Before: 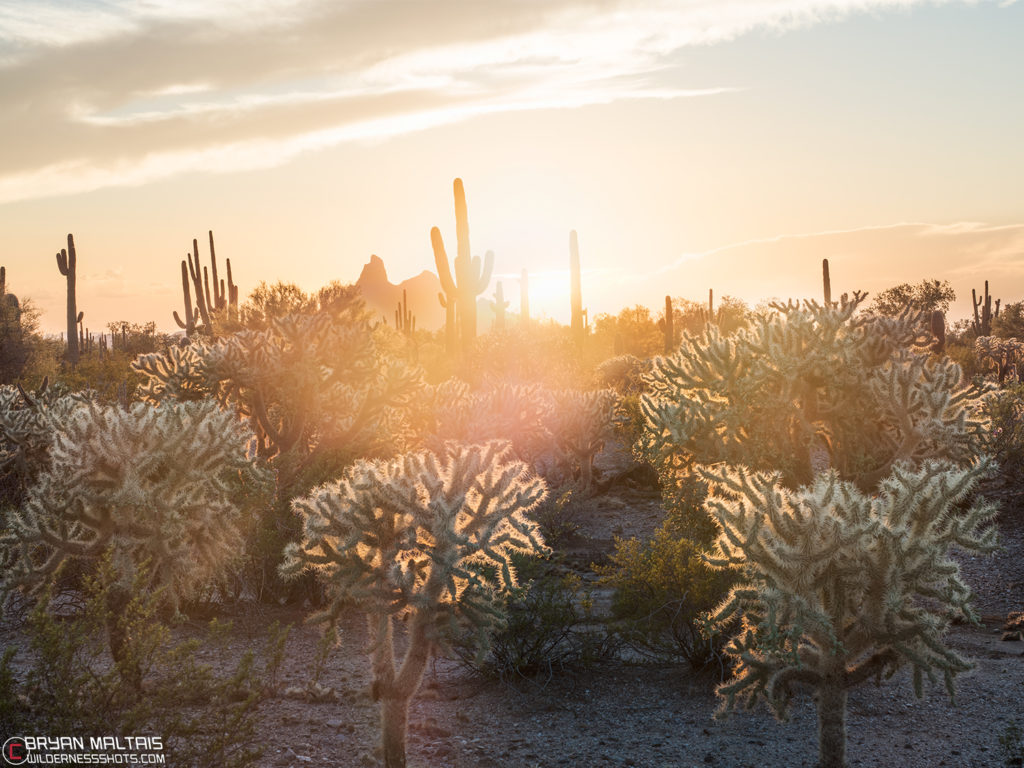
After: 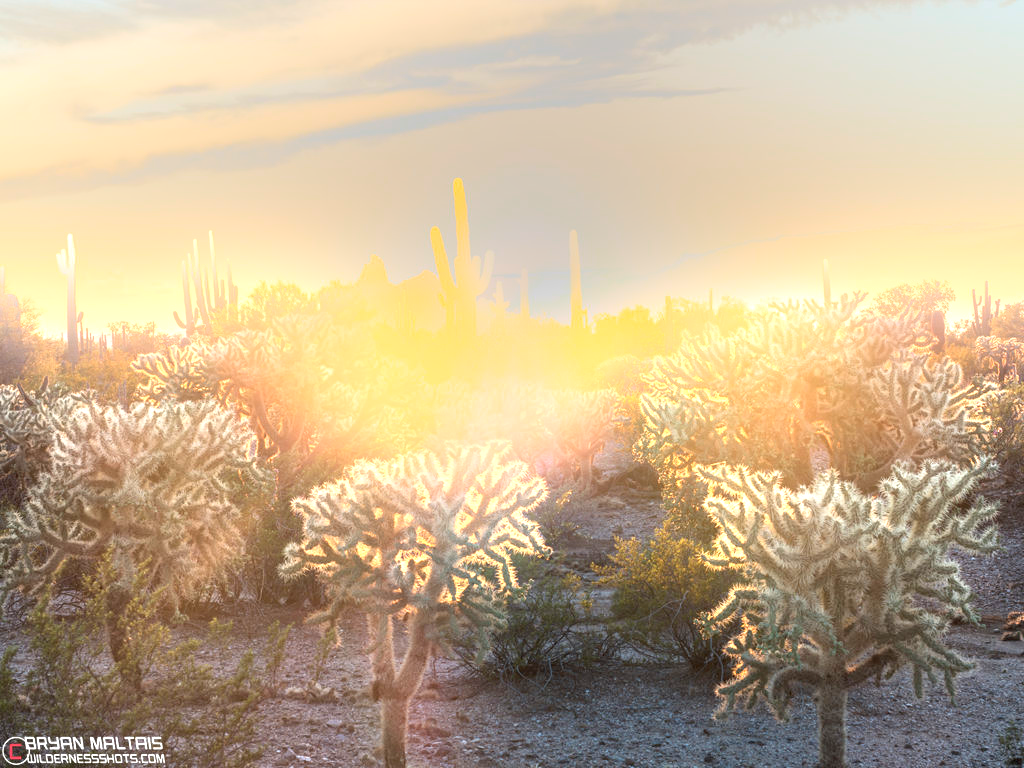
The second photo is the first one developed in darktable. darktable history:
exposure: black level correction 0, exposure 1.45 EV, compensate exposure bias true, compensate highlight preservation false
bloom: size 13.65%, threshold 98.39%, strength 4.82%
